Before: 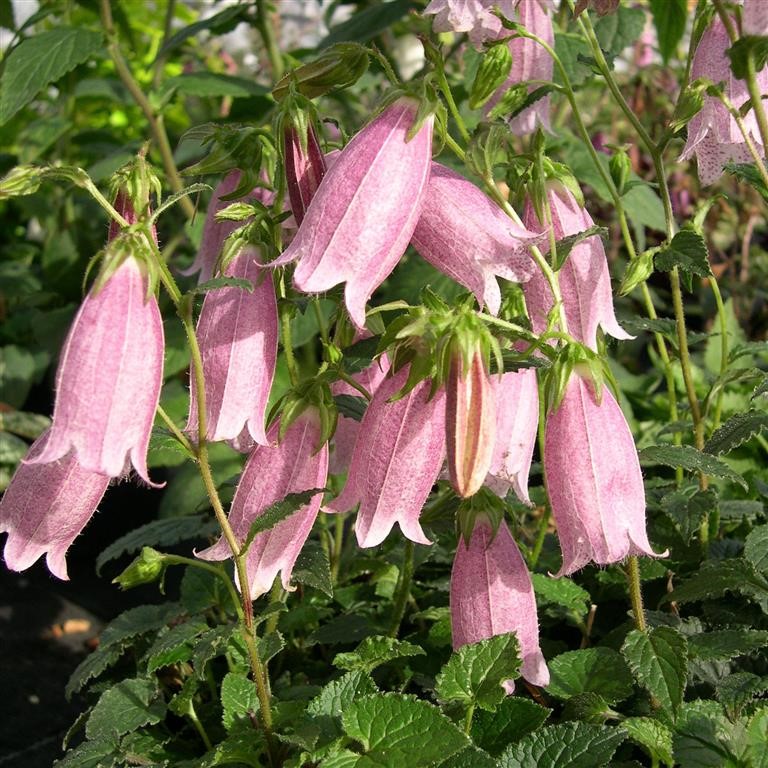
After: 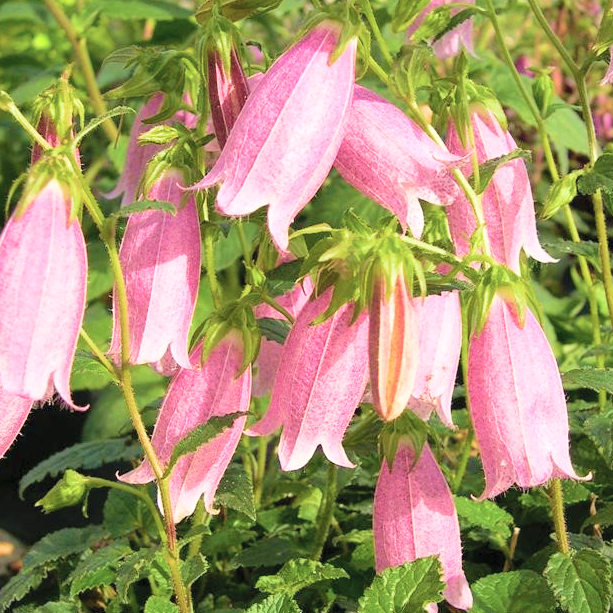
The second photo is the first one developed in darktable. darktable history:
crop and rotate: left 10.071%, top 10.071%, right 10.02%, bottom 10.02%
global tonemap: drago (0.7, 100)
velvia: strength 74%
color correction: saturation 0.99
fill light: on, module defaults
